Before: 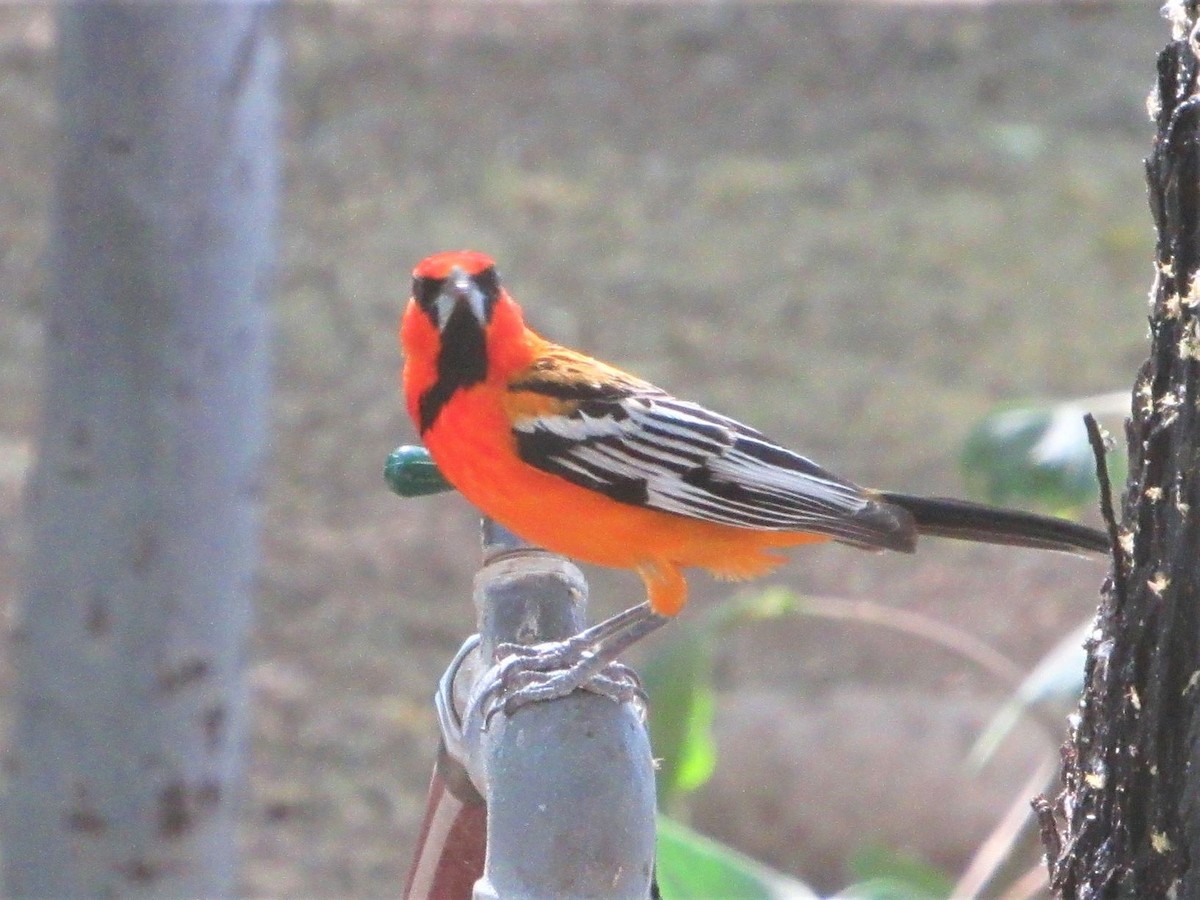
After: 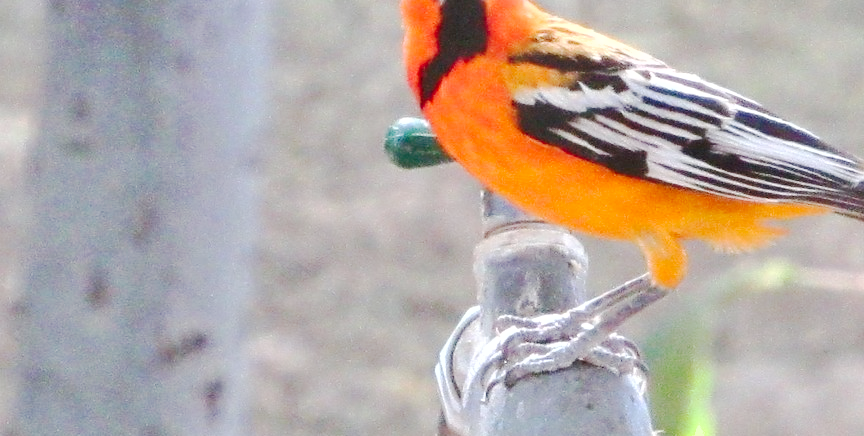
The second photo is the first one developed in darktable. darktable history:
shadows and highlights: low approximation 0.01, soften with gaussian
tone curve: curves: ch0 [(0, 0) (0.003, 0.017) (0.011, 0.017) (0.025, 0.017) (0.044, 0.019) (0.069, 0.03) (0.1, 0.046) (0.136, 0.066) (0.177, 0.104) (0.224, 0.151) (0.277, 0.231) (0.335, 0.321) (0.399, 0.454) (0.468, 0.567) (0.543, 0.674) (0.623, 0.763) (0.709, 0.82) (0.801, 0.872) (0.898, 0.934) (1, 1)], preserve colors none
exposure: black level correction 0, exposure 0.4 EV, compensate exposure bias true, compensate highlight preservation false
crop: top 36.498%, right 27.964%, bottom 14.995%
